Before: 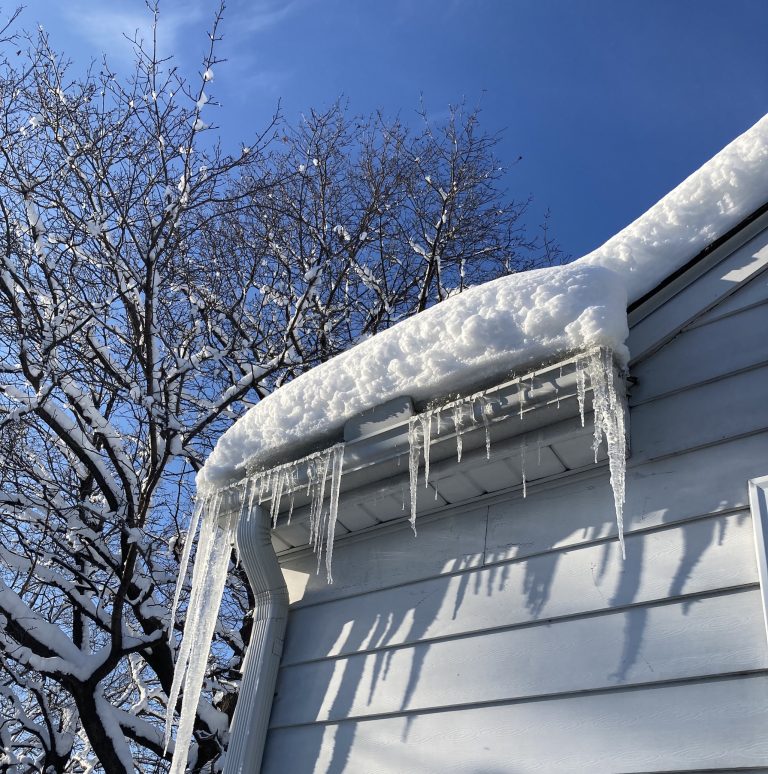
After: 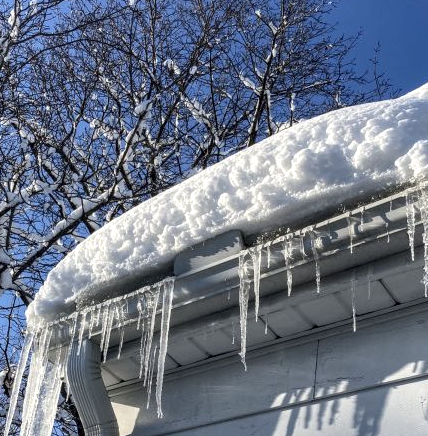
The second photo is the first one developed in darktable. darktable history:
local contrast: highlights 62%, detail 143%, midtone range 0.433
crop and rotate: left 22.248%, top 21.545%, right 21.968%, bottom 22.019%
